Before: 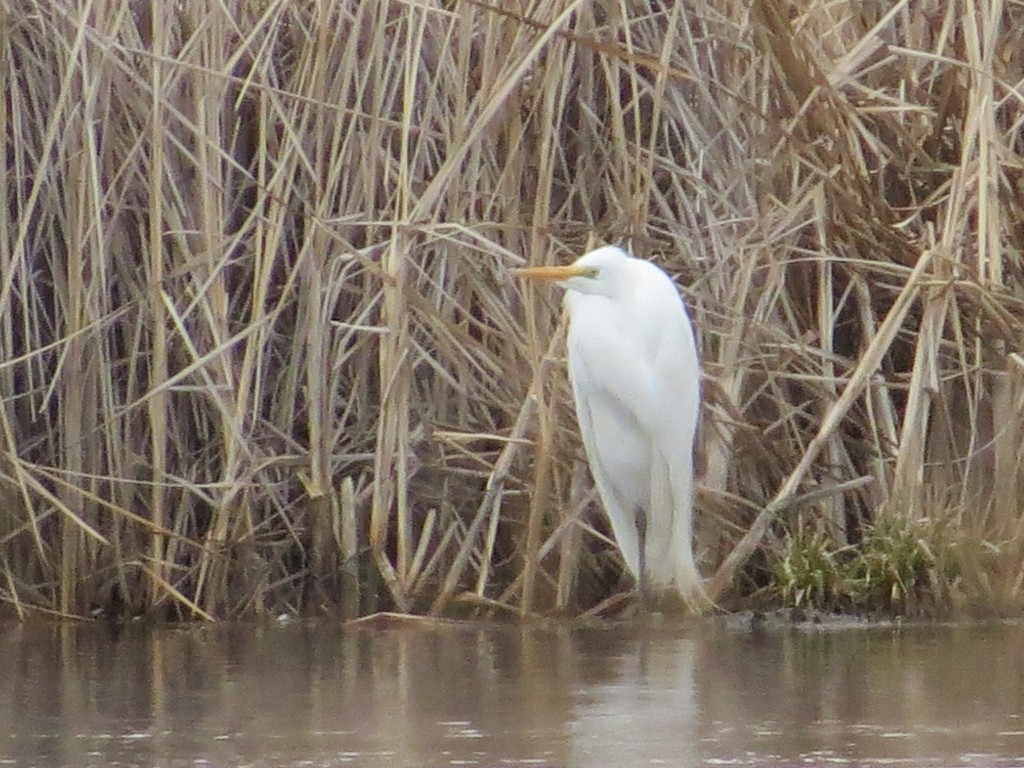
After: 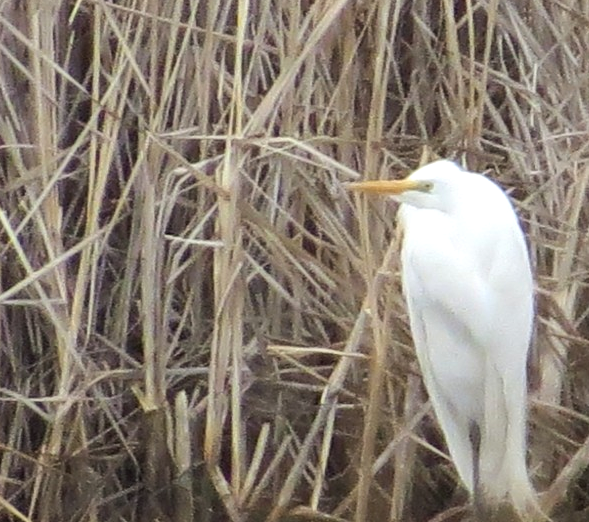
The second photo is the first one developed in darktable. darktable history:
tone equalizer: -8 EV -0.442 EV, -7 EV -0.411 EV, -6 EV -0.311 EV, -5 EV -0.235 EV, -3 EV 0.206 EV, -2 EV 0.315 EV, -1 EV 0.387 EV, +0 EV 0.431 EV, edges refinement/feathering 500, mask exposure compensation -1.57 EV, preserve details no
crop: left 16.223%, top 11.316%, right 26.197%, bottom 20.685%
